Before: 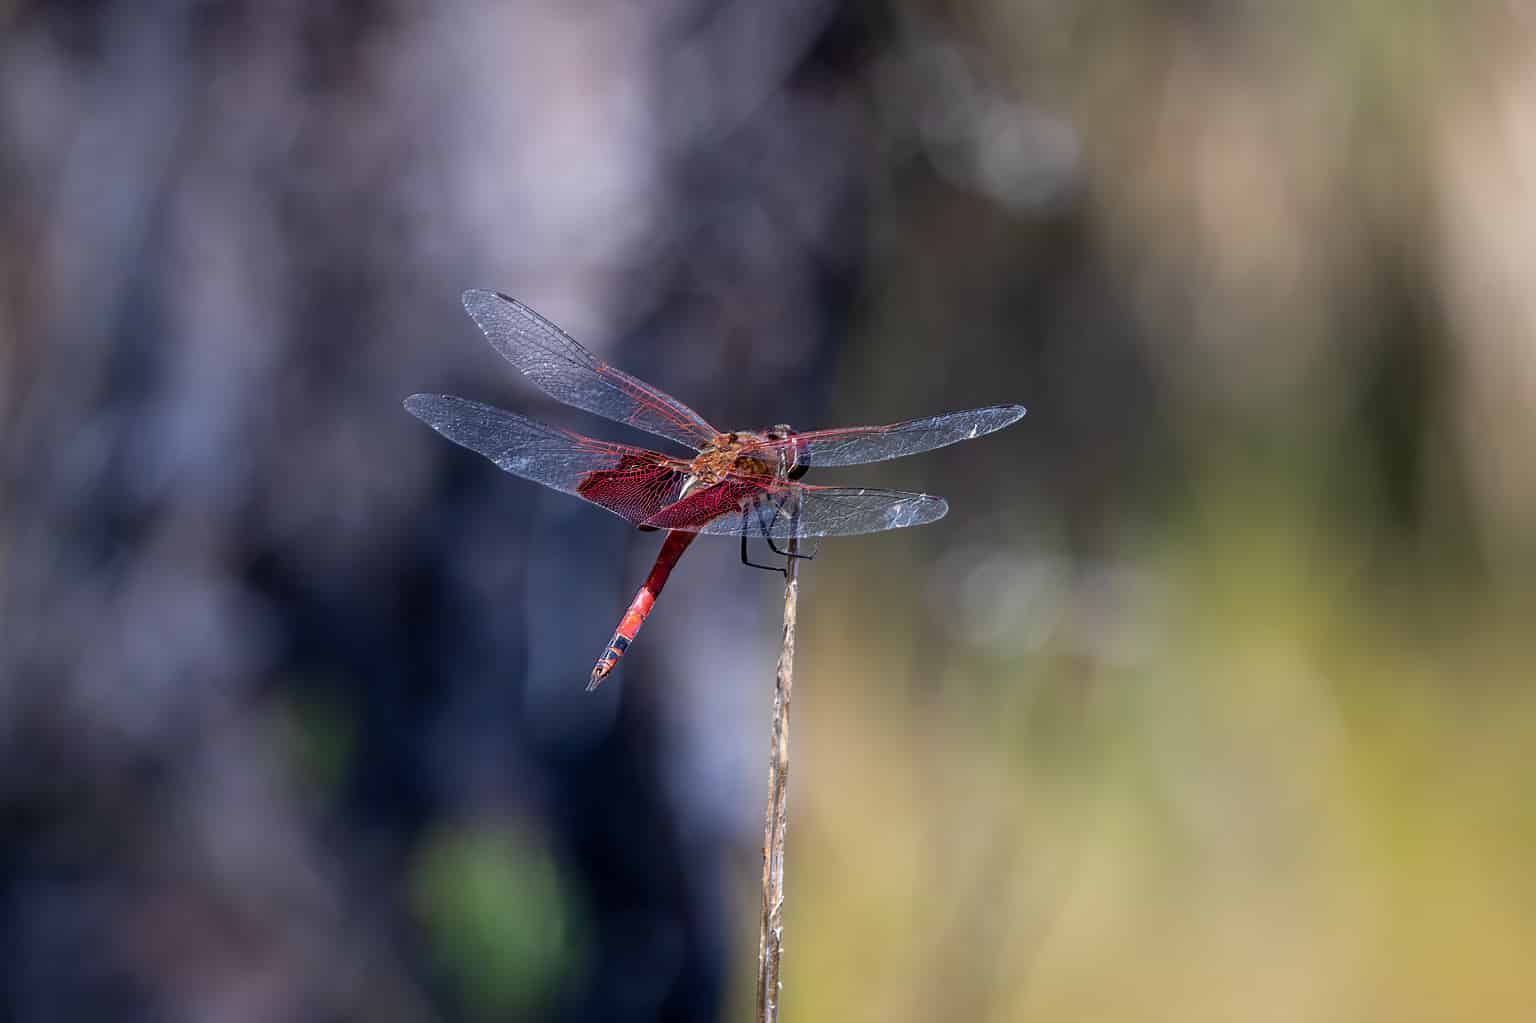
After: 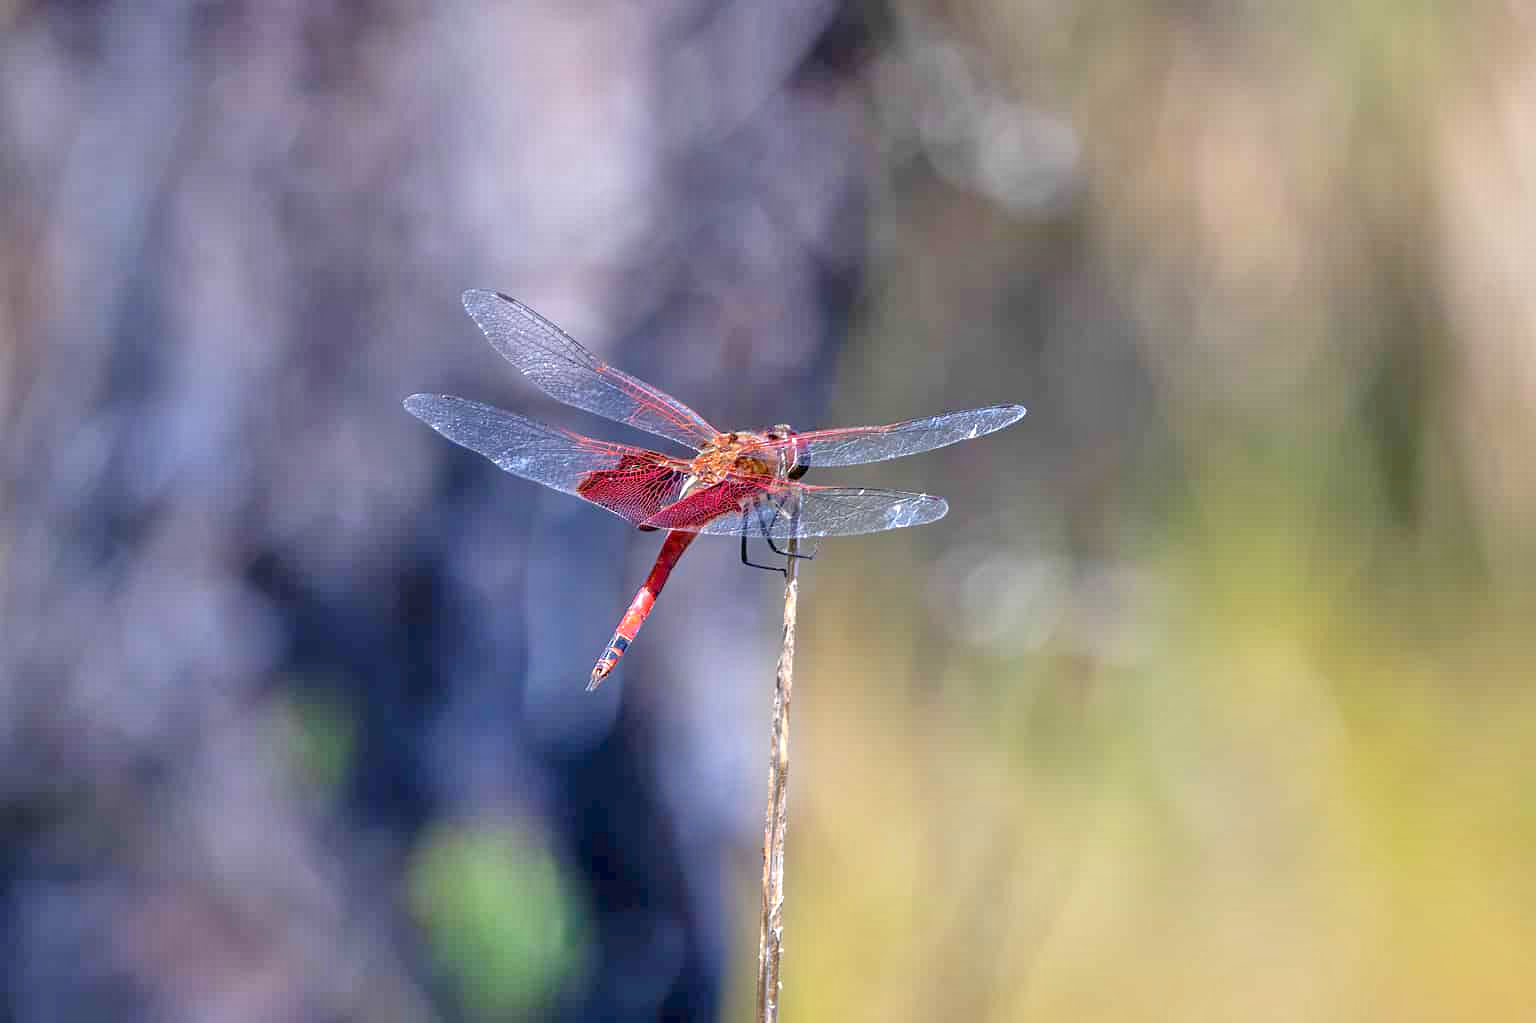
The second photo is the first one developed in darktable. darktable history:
levels: white 99.89%, levels [0, 0.498, 1]
tone equalizer: -8 EV 1.98 EV, -7 EV 2 EV, -6 EV 1.99 EV, -5 EV 1.98 EV, -4 EV 1.98 EV, -3 EV 1.5 EV, -2 EV 0.989 EV, -1 EV 0.519 EV
